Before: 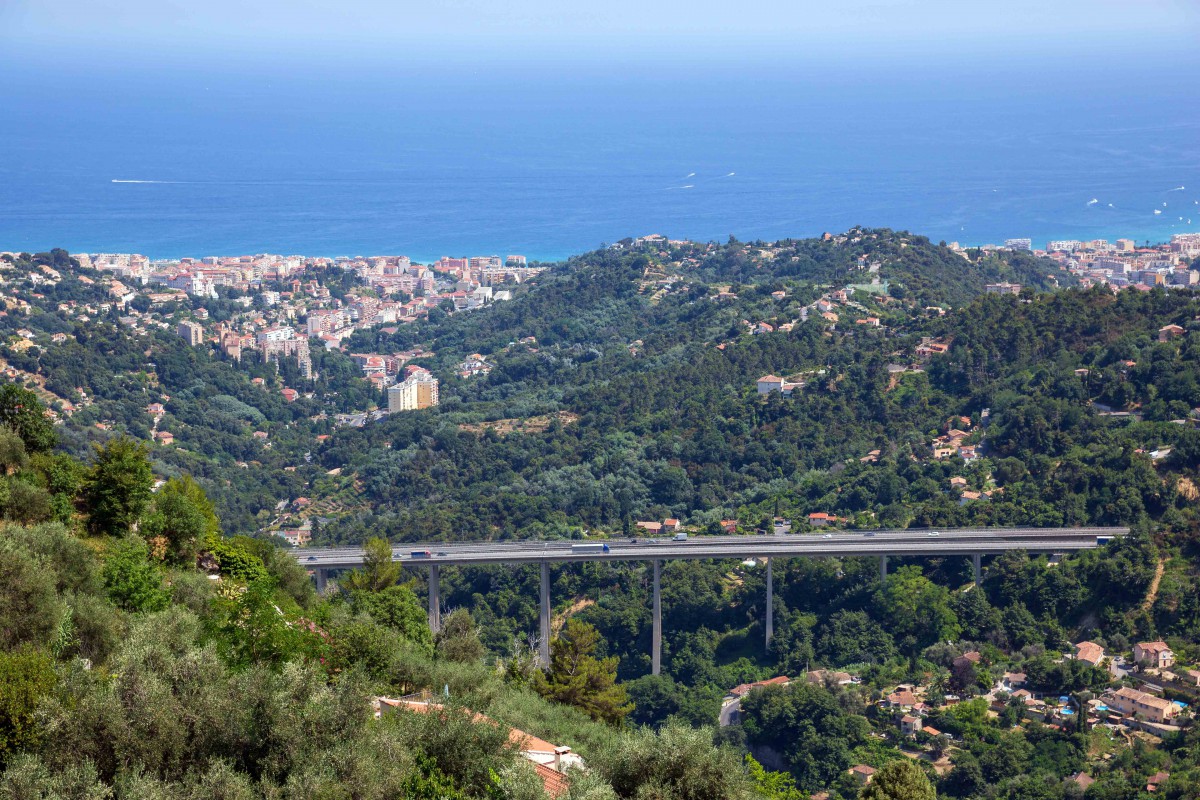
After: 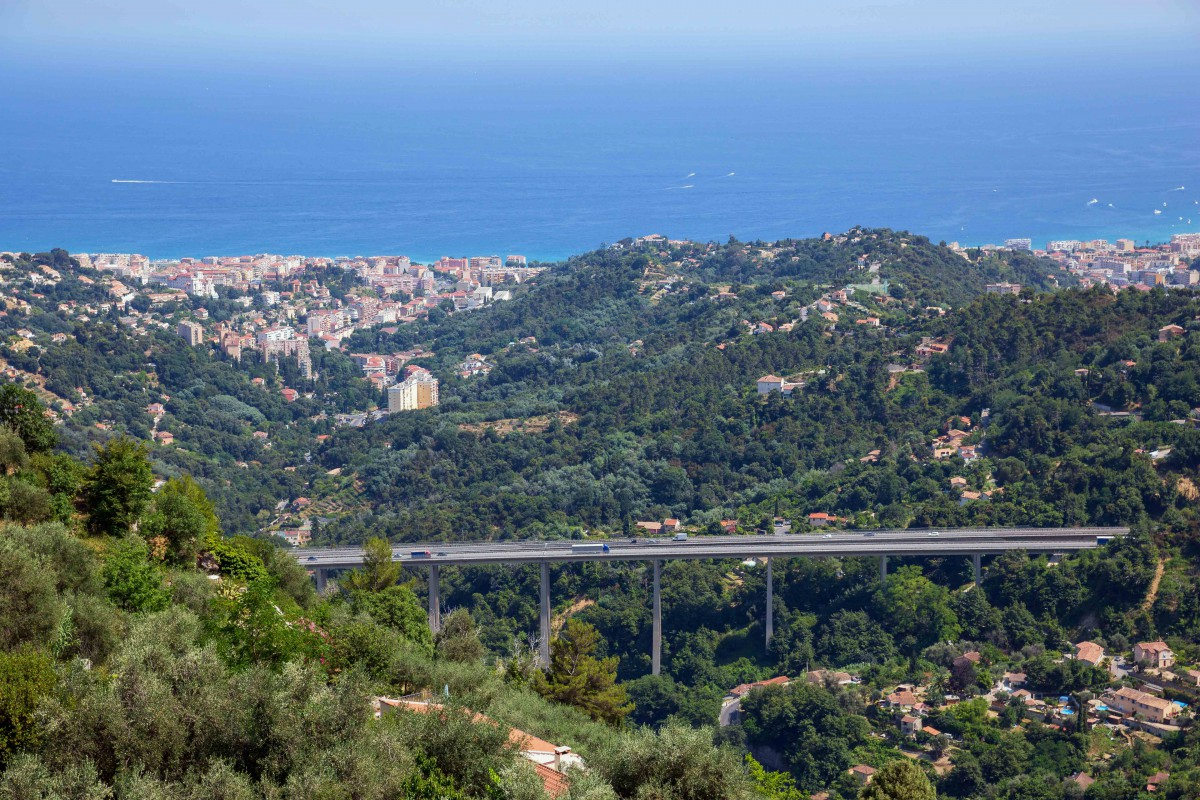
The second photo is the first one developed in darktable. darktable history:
shadows and highlights: shadows -20.18, white point adjustment -1.86, highlights -35.01, highlights color adjustment 0.004%
